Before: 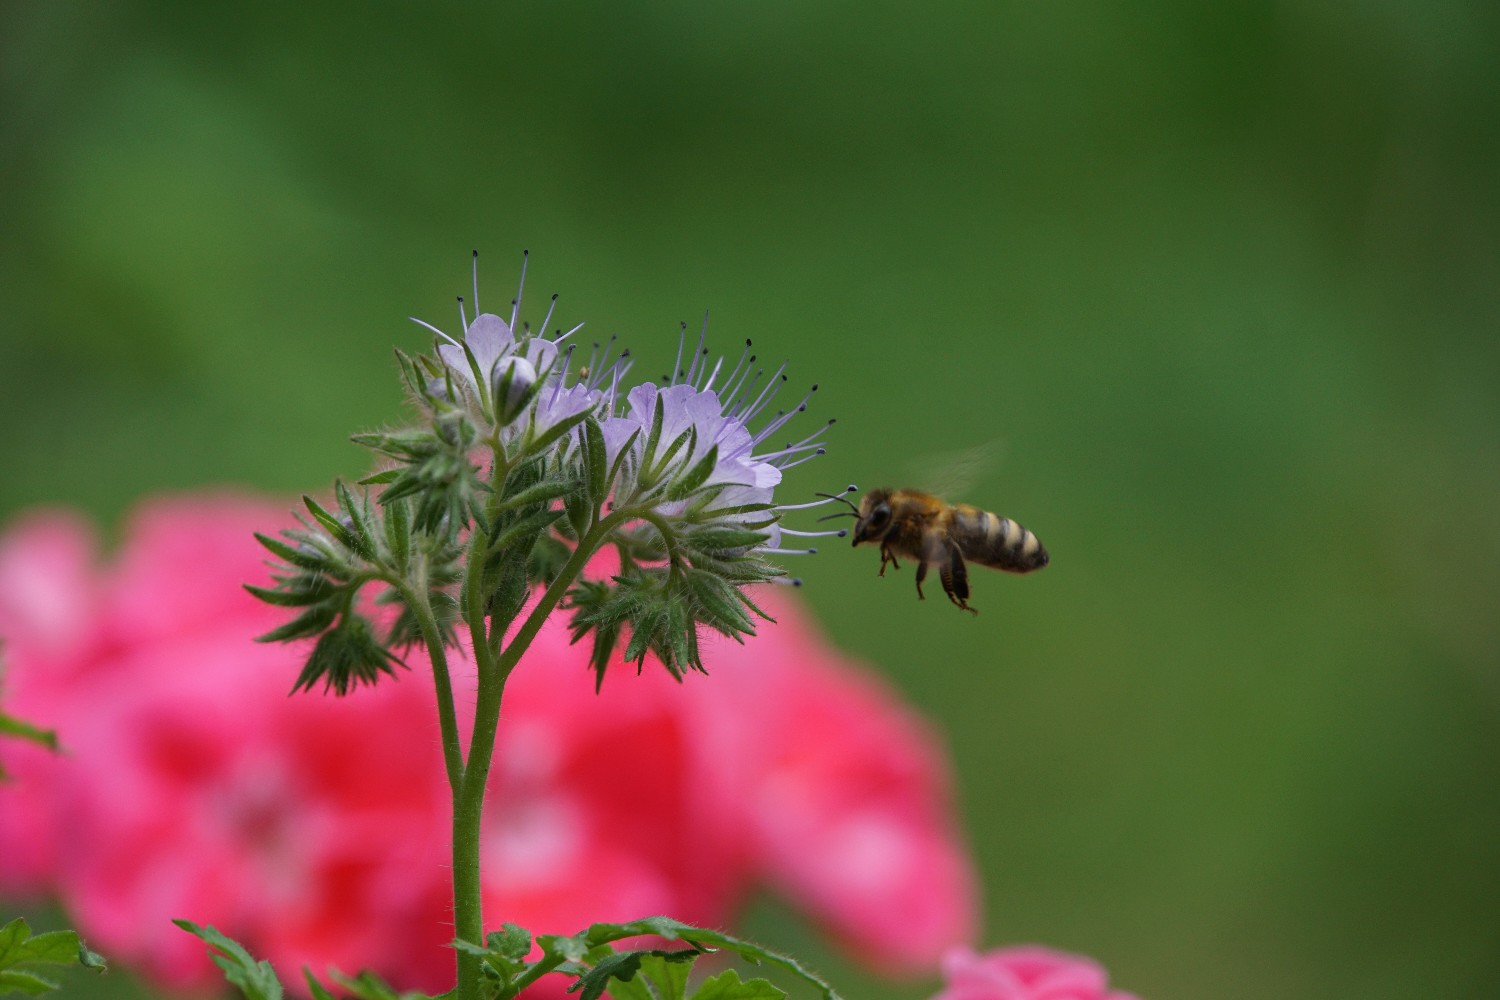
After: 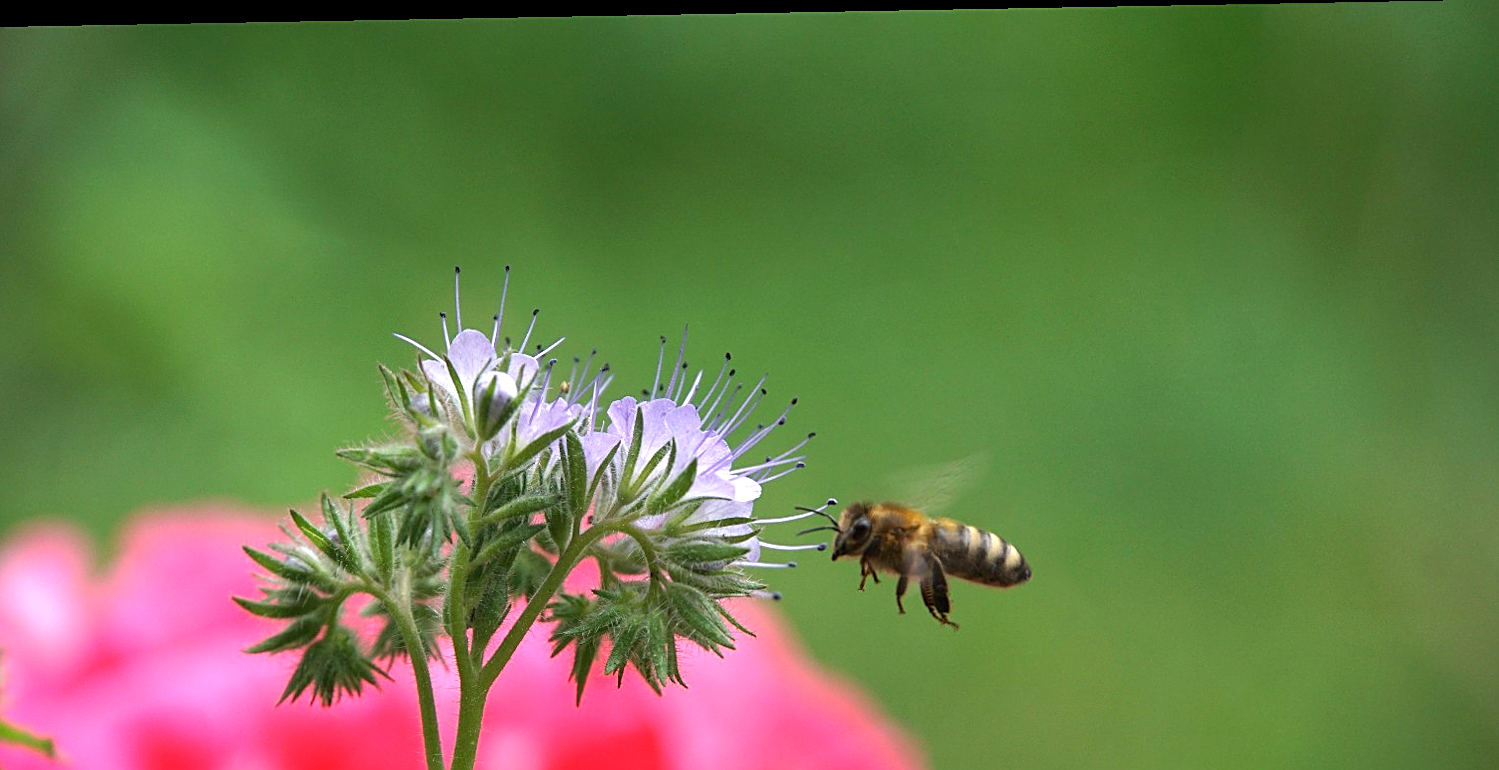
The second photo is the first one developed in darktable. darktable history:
white balance: emerald 1
crop: bottom 24.988%
exposure: exposure 1 EV, compensate highlight preservation false
rotate and perspective: lens shift (horizontal) -0.055, automatic cropping off
sharpen: on, module defaults
